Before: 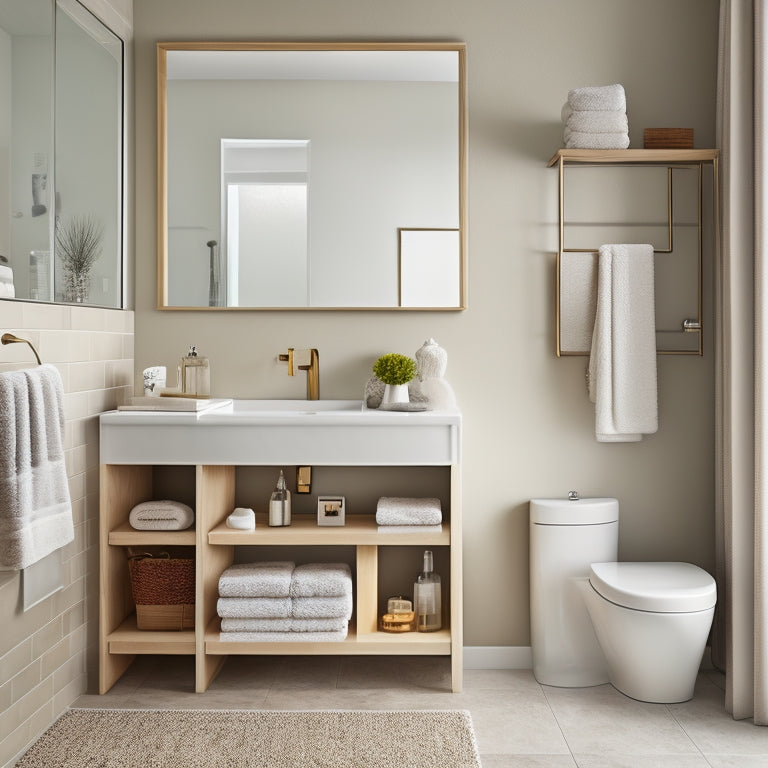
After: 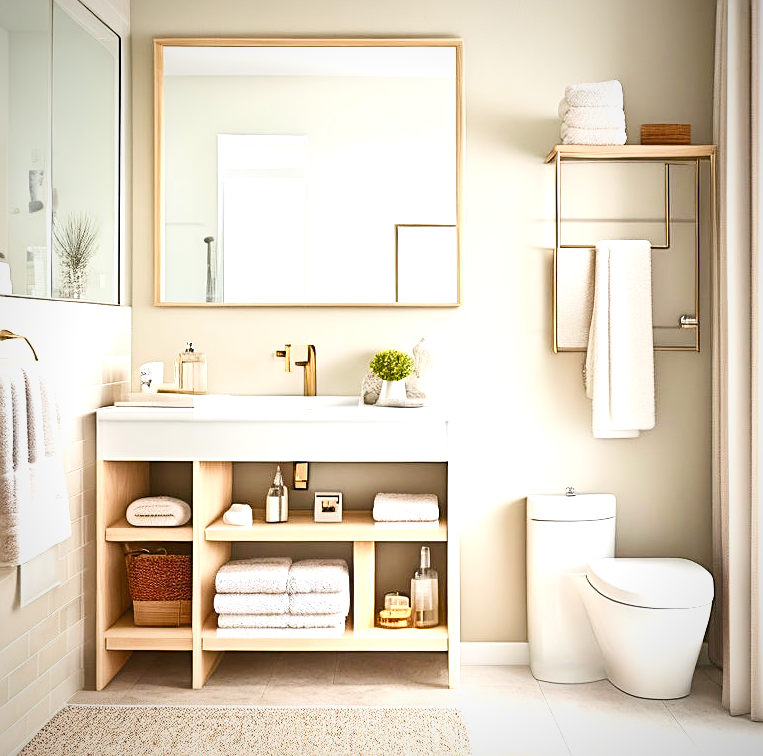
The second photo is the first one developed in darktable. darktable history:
crop: left 0.411%, top 0.602%, right 0.192%, bottom 0.837%
exposure: black level correction 0, exposure 1 EV, compensate highlight preservation false
velvia: on, module defaults
color balance rgb: perceptual saturation grading › global saturation 20%, perceptual saturation grading › highlights -50.023%, perceptual saturation grading › shadows 30.585%
contrast brightness saturation: contrast 0.203, brightness 0.159, saturation 0.217
vignetting: fall-off radius 68.88%, saturation -0.001, automatic ratio true, unbound false
sharpen: amount 0.483
